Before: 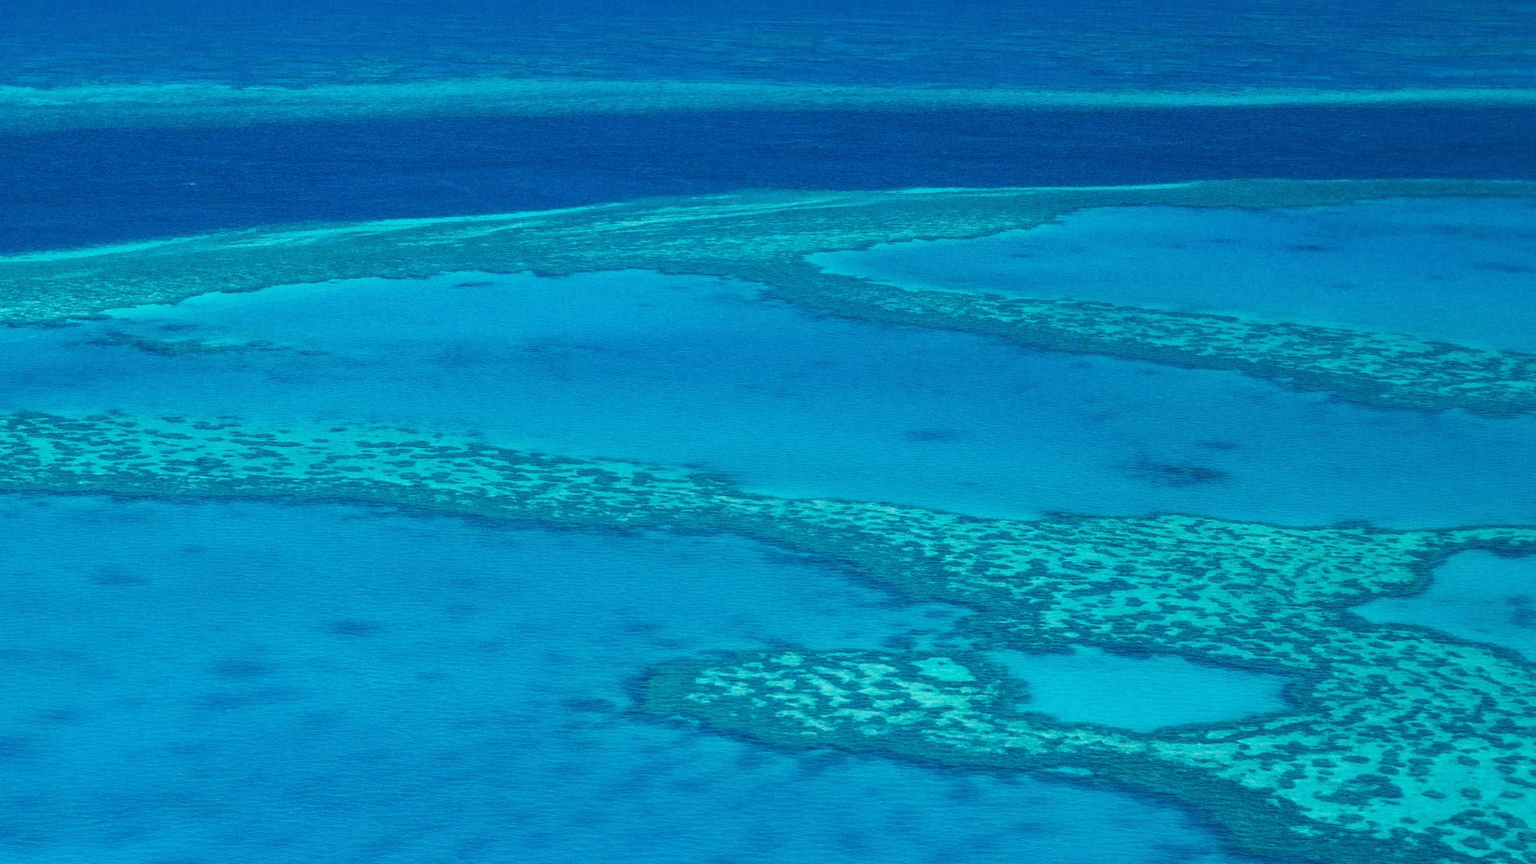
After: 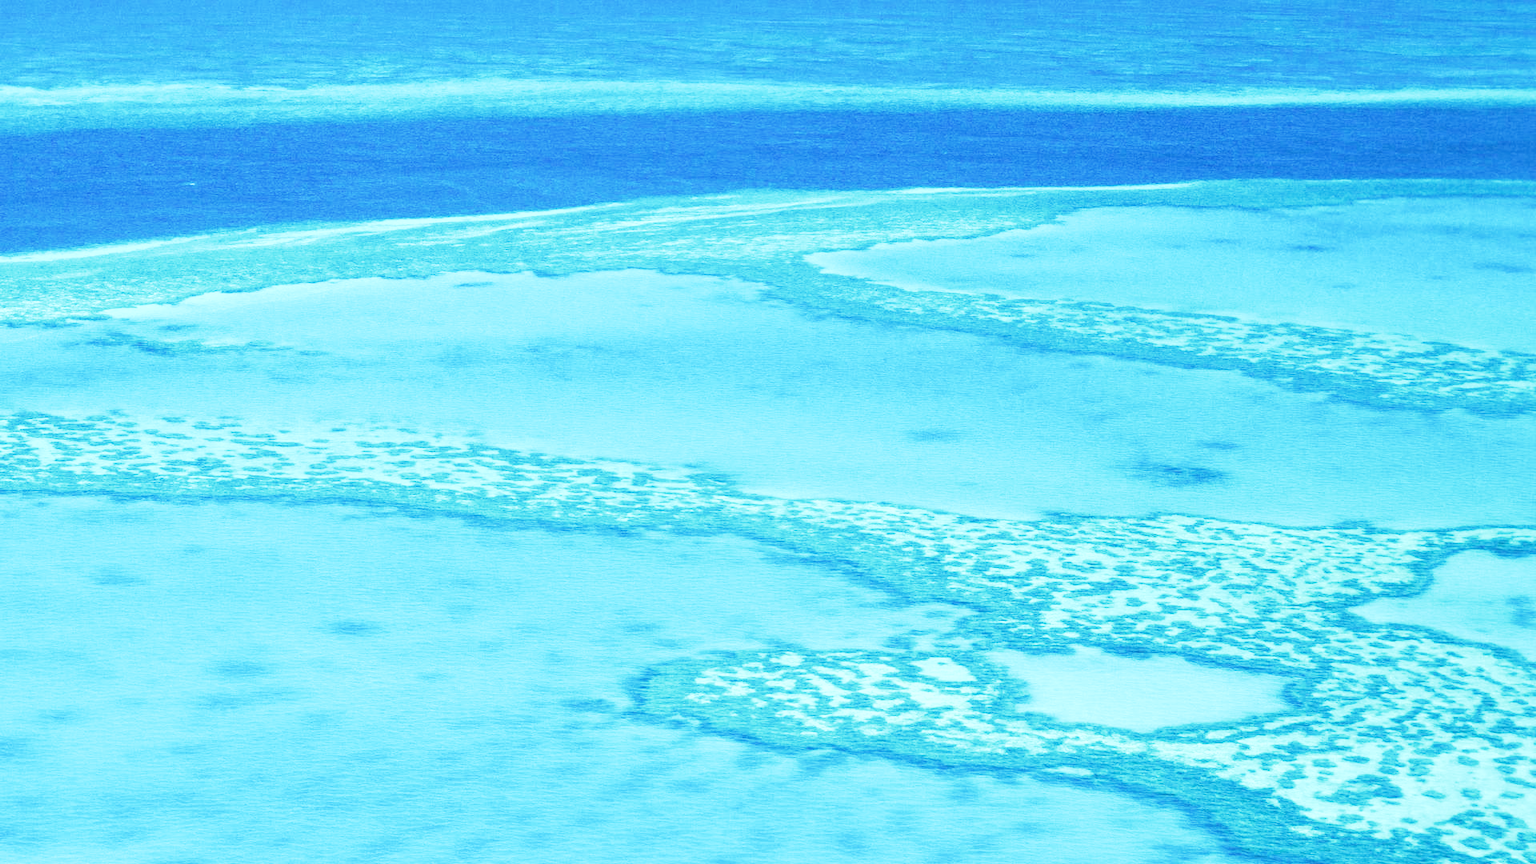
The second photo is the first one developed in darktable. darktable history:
exposure: black level correction 0, exposure 1.45 EV, compensate exposure bias true, compensate highlight preservation false
base curve: curves: ch0 [(0, 0) (0.088, 0.125) (0.176, 0.251) (0.354, 0.501) (0.613, 0.749) (1, 0.877)], preserve colors none
